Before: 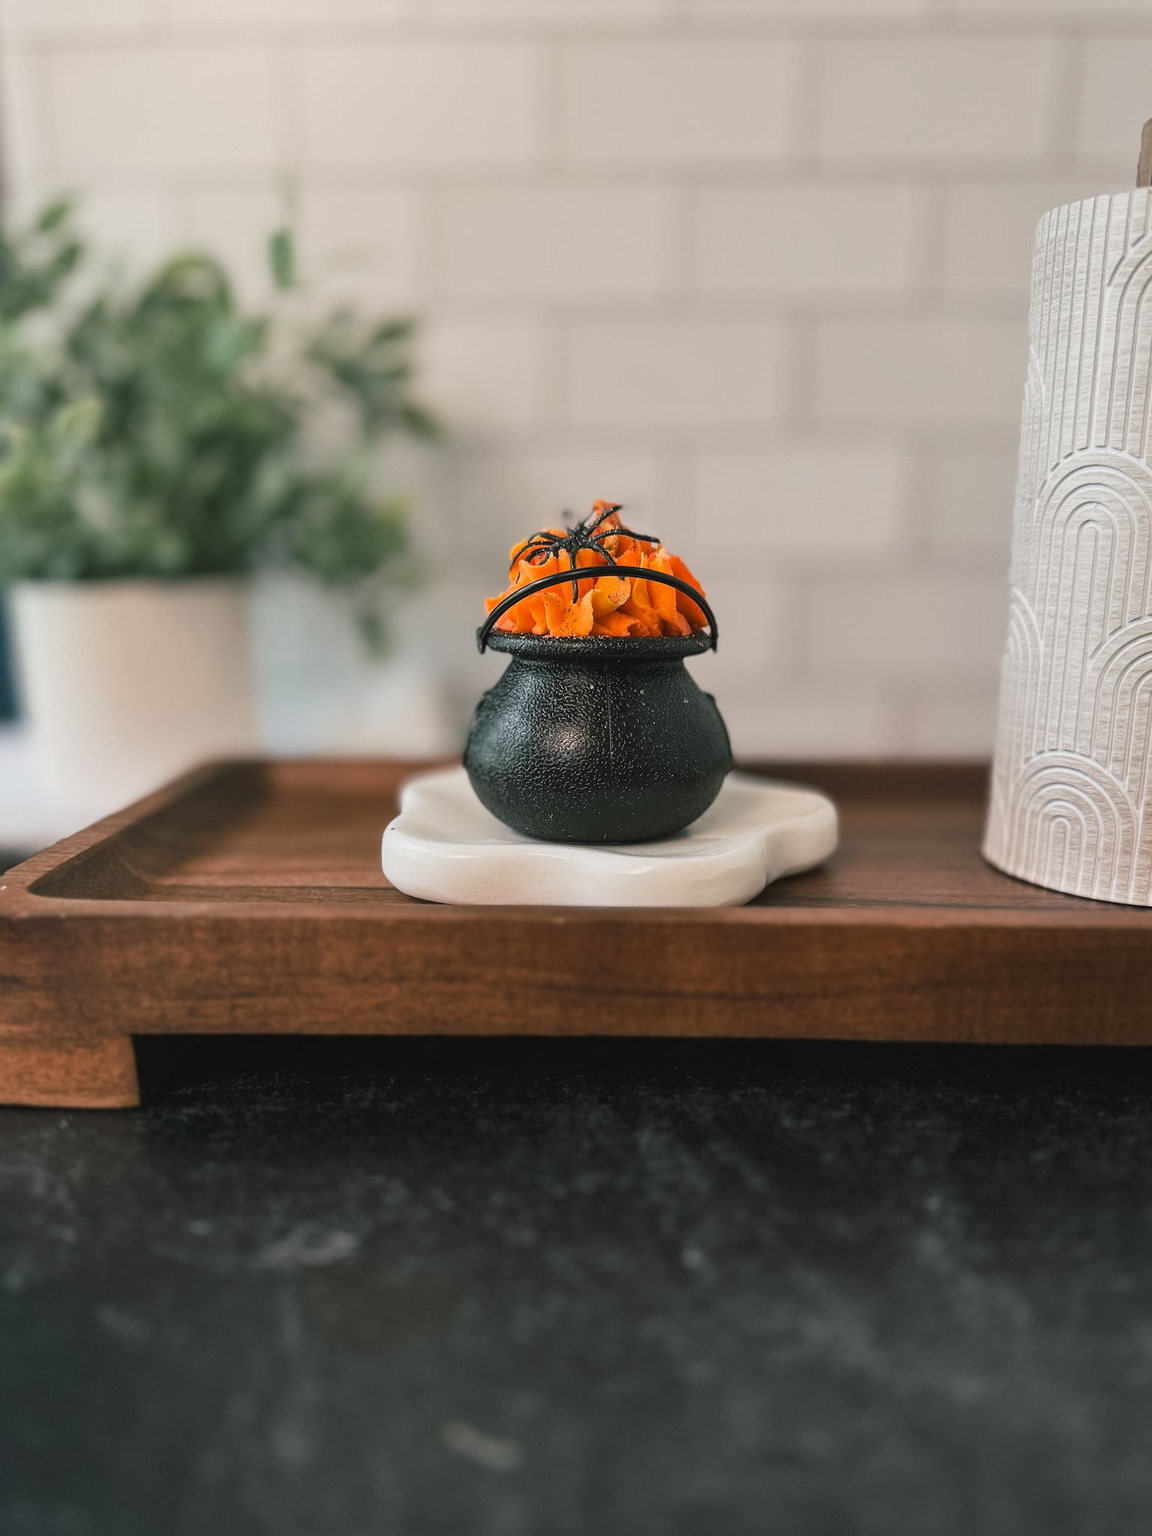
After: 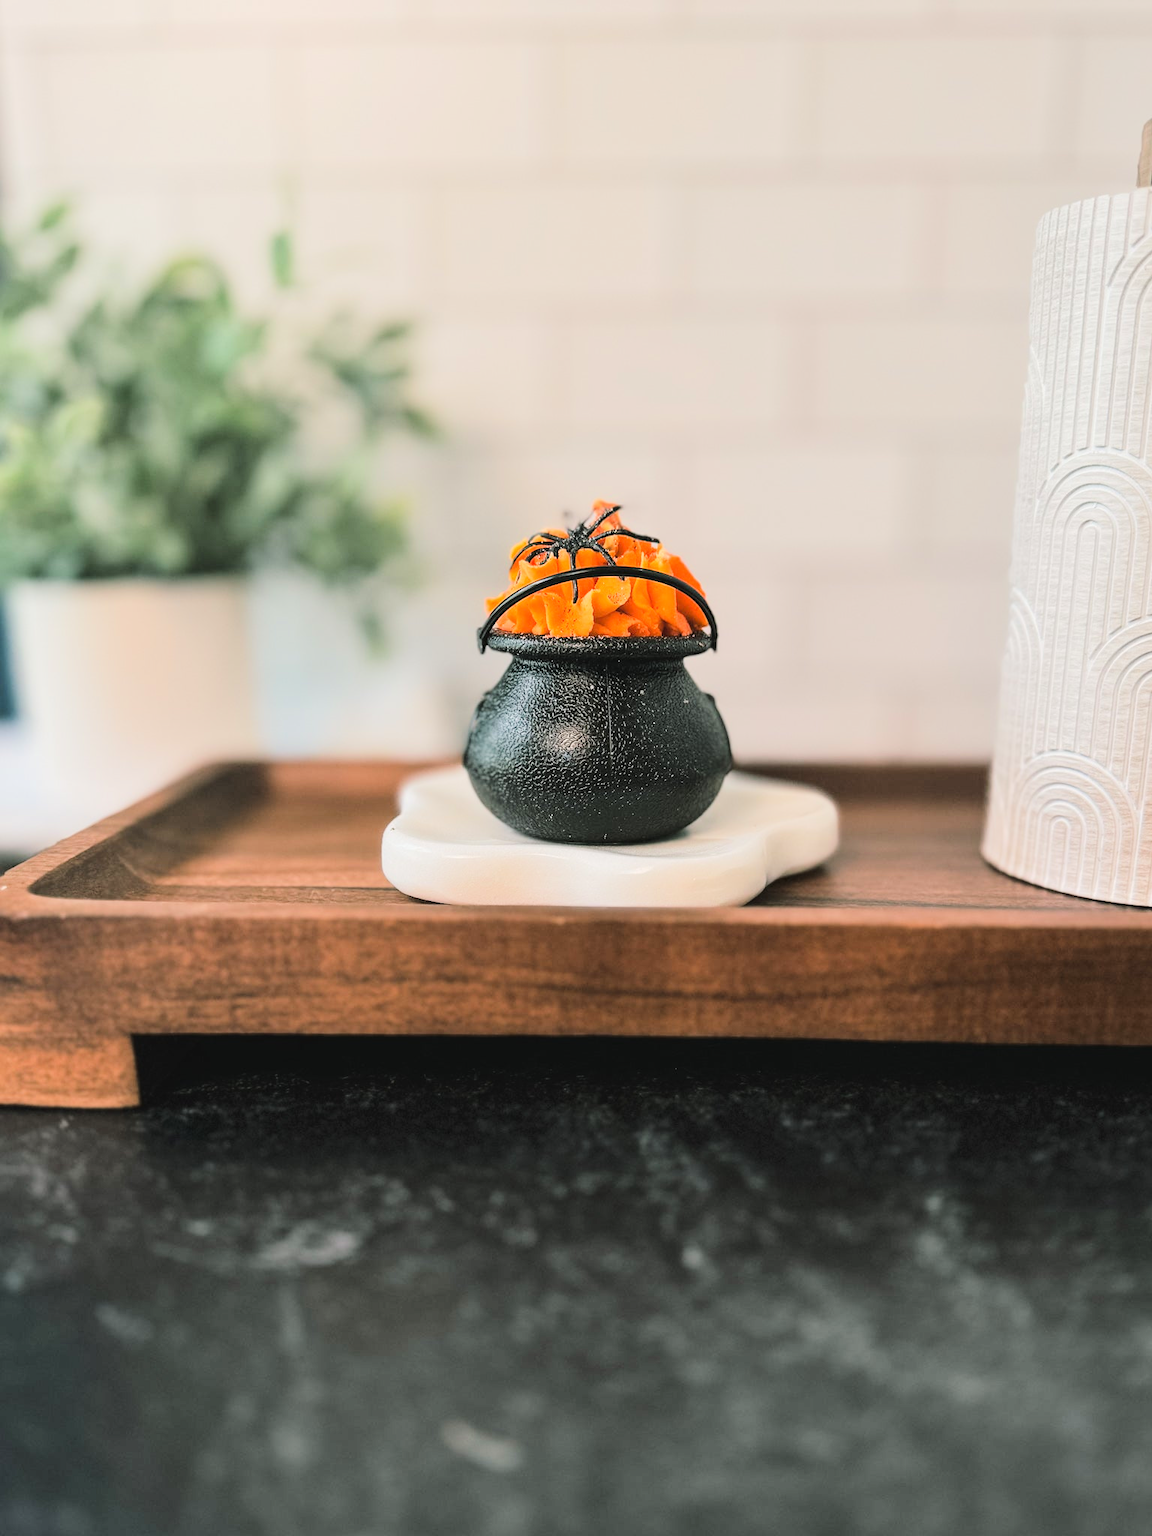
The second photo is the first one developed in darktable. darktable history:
tone equalizer: -7 EV 0.165 EV, -6 EV 0.564 EV, -5 EV 1.17 EV, -4 EV 1.31 EV, -3 EV 1.13 EV, -2 EV 0.6 EV, -1 EV 0.153 EV, edges refinement/feathering 500, mask exposure compensation -1.57 EV, preserve details no
